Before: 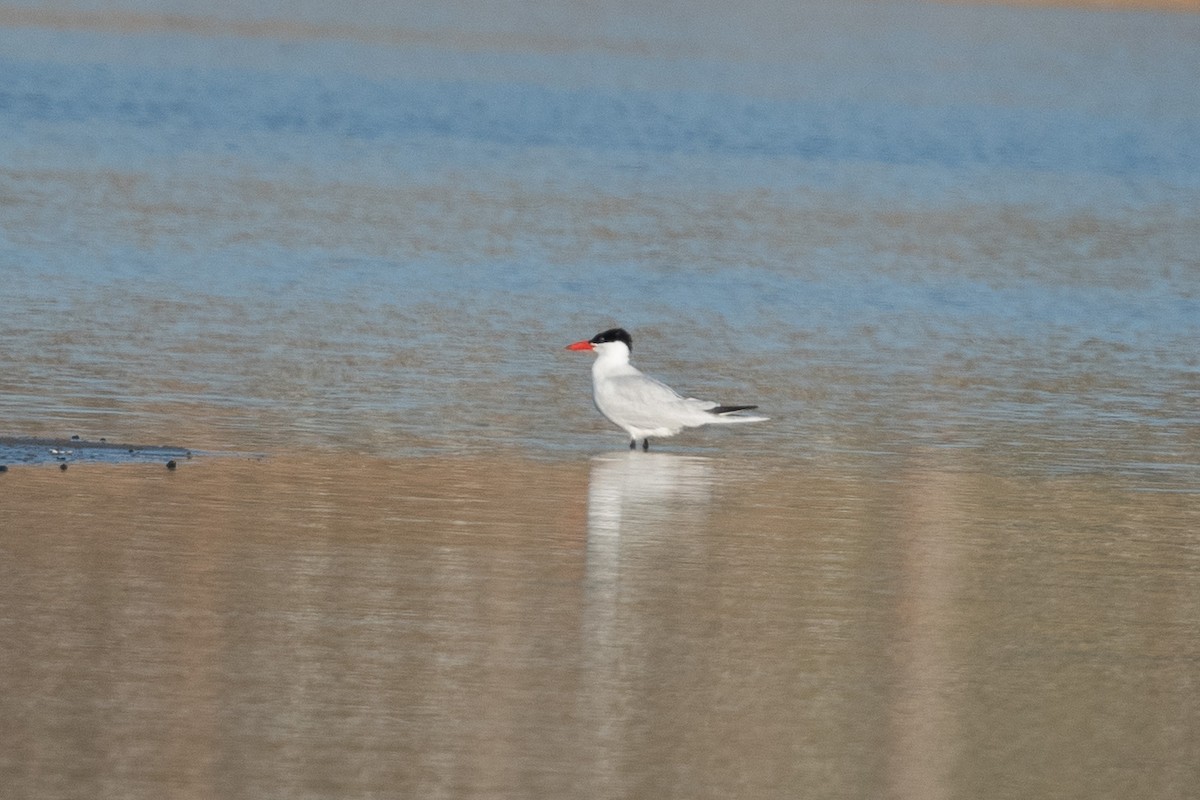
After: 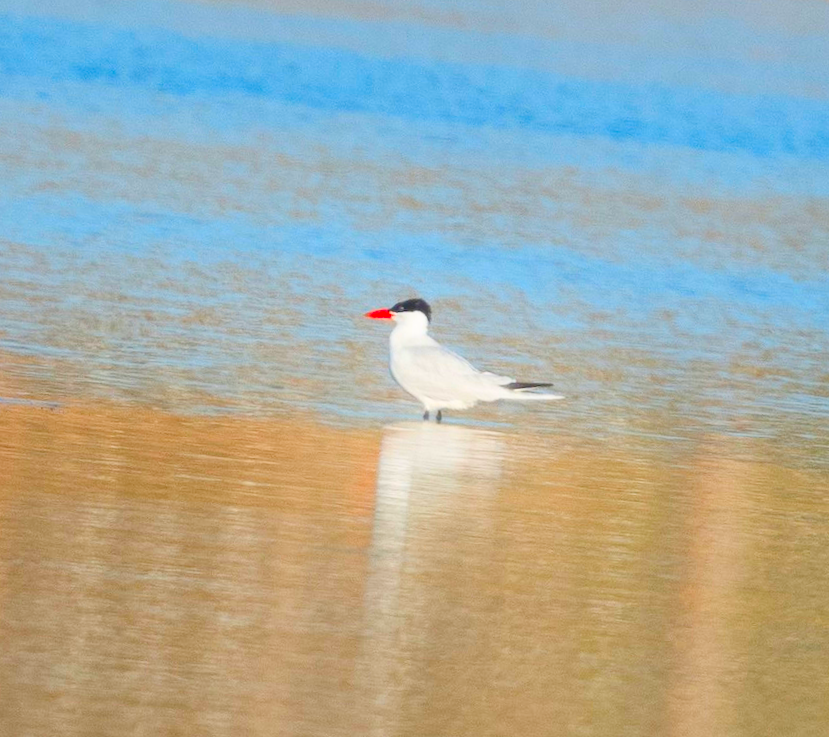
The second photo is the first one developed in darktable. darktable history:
crop and rotate: angle -3.27°, left 14.277%, top 0.028%, right 10.766%, bottom 0.028%
color balance rgb: perceptual saturation grading › global saturation 35%, perceptual saturation grading › highlights -30%, perceptual saturation grading › shadows 35%, perceptual brilliance grading › global brilliance 3%, perceptual brilliance grading › highlights -3%, perceptual brilliance grading › shadows 3%
contrast brightness saturation: contrast 0.2, brightness 0.2, saturation 0.8
bloom: on, module defaults
